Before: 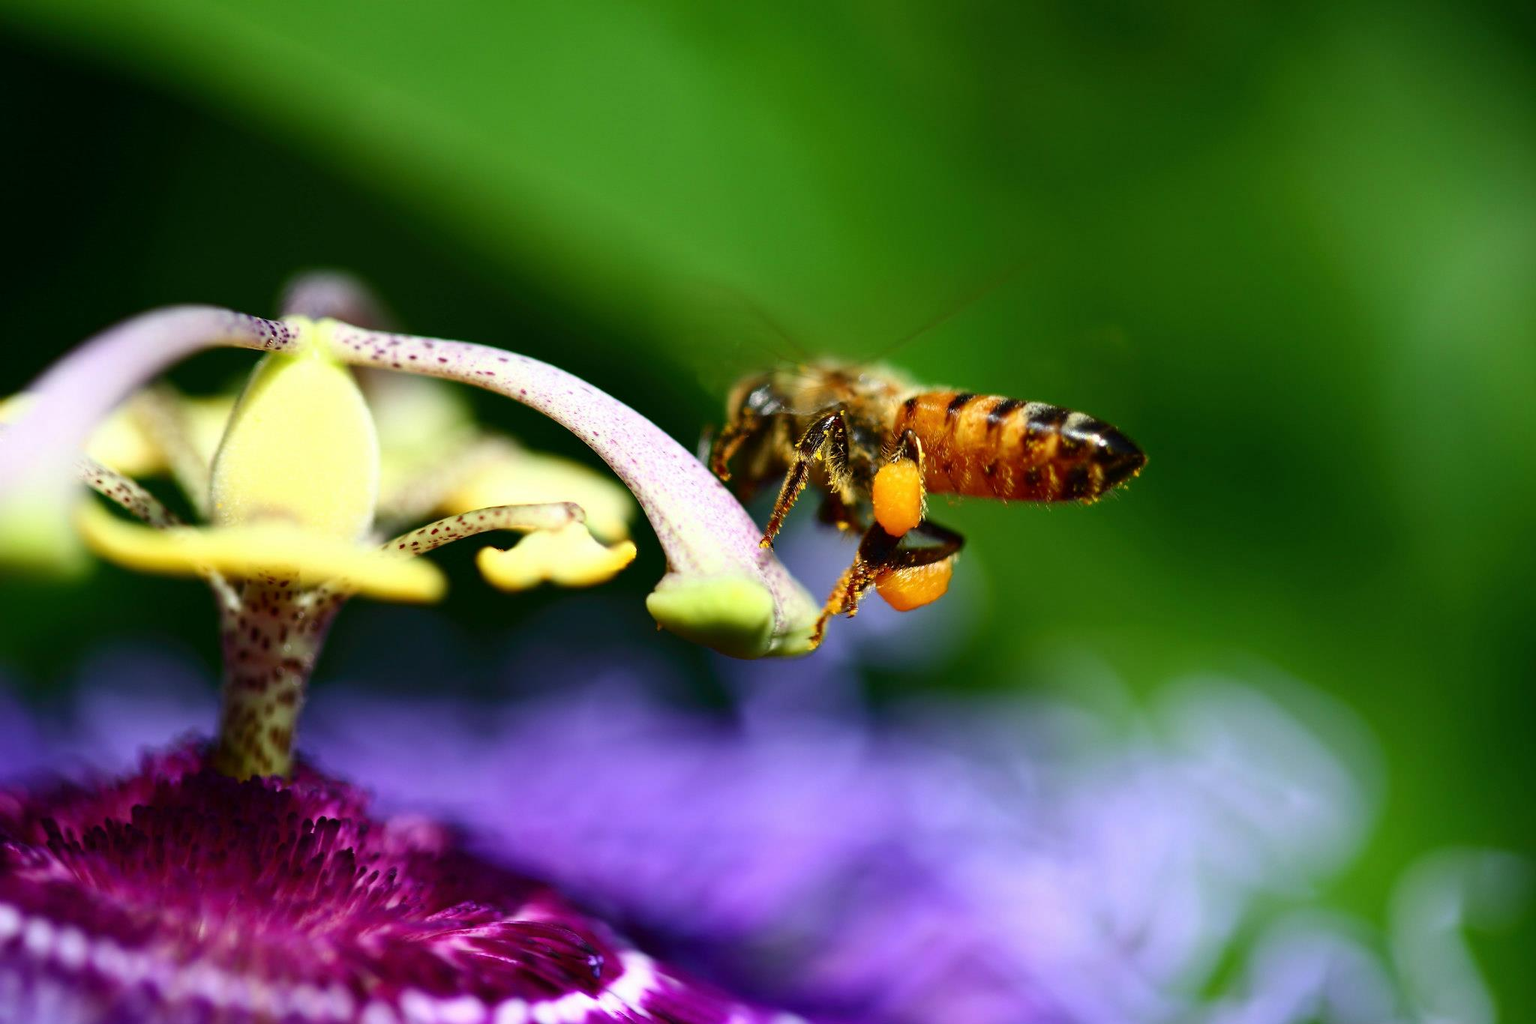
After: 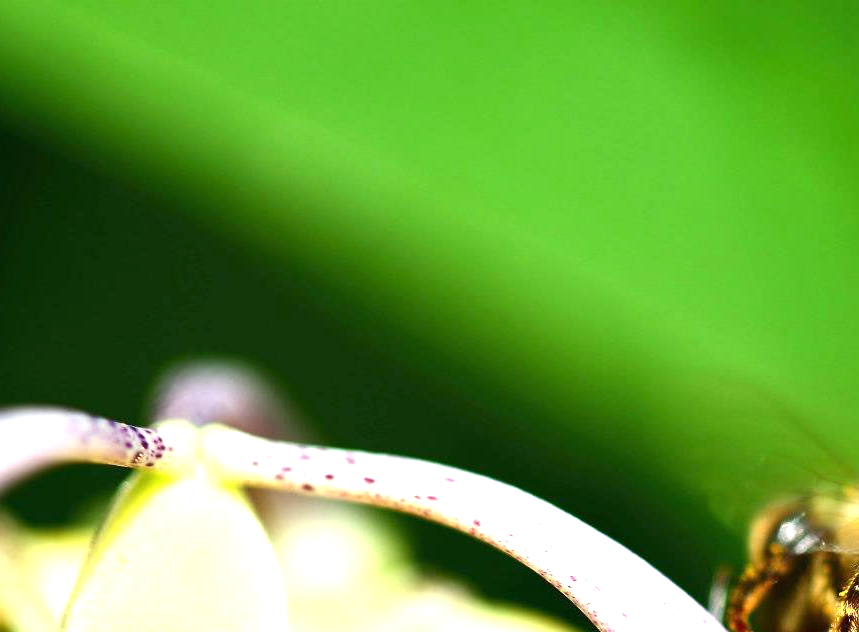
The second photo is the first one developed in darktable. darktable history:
crop and rotate: left 10.817%, top 0.062%, right 47.194%, bottom 53.626%
exposure: black level correction 0, exposure 1.1 EV, compensate highlight preservation false
